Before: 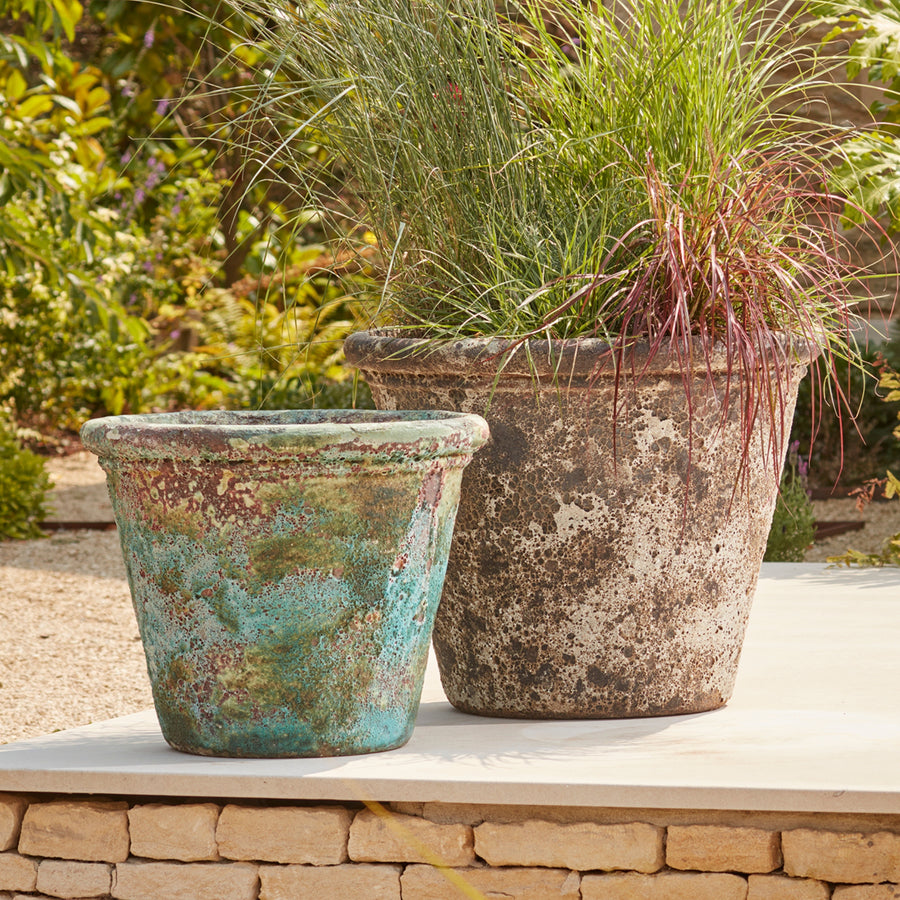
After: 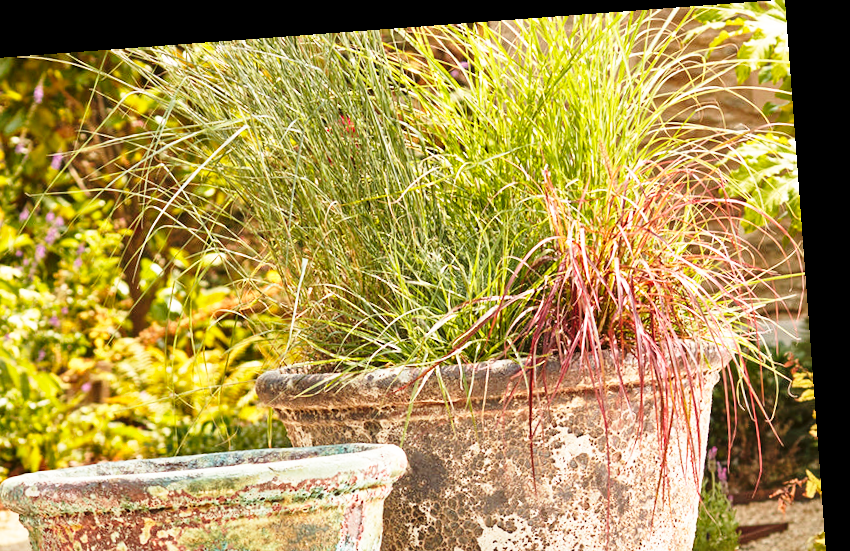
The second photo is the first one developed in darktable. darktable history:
crop and rotate: left 11.812%, bottom 42.776%
rotate and perspective: rotation -4.25°, automatic cropping off
base curve: curves: ch0 [(0, 0) (0.026, 0.03) (0.109, 0.232) (0.351, 0.748) (0.669, 0.968) (1, 1)], preserve colors none
